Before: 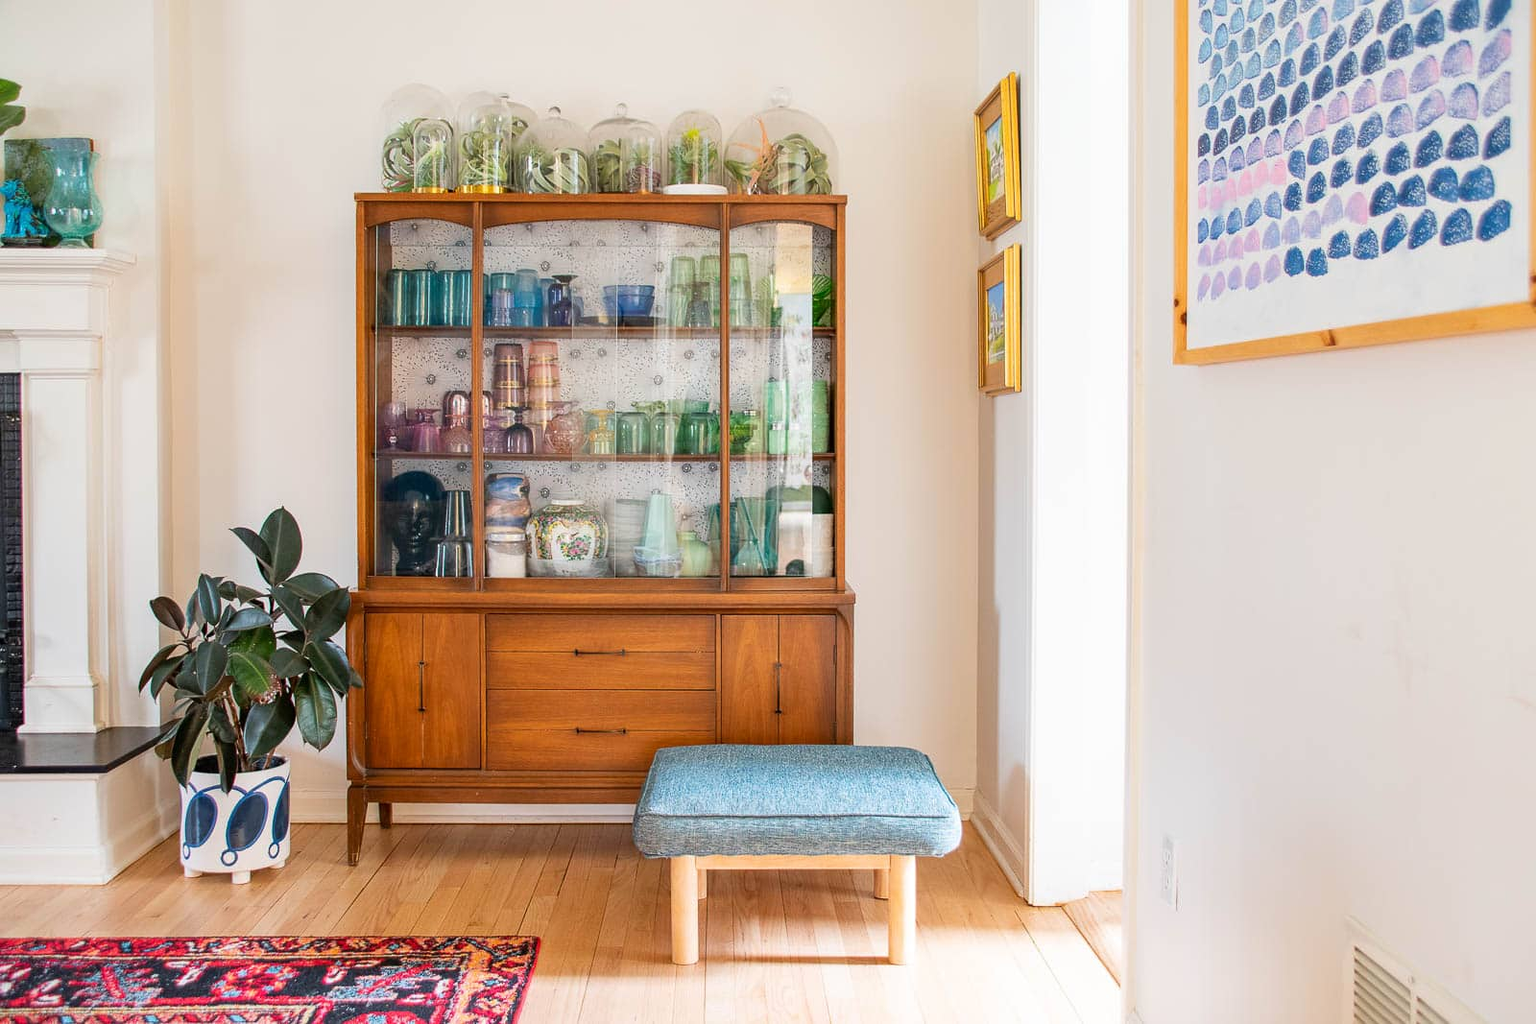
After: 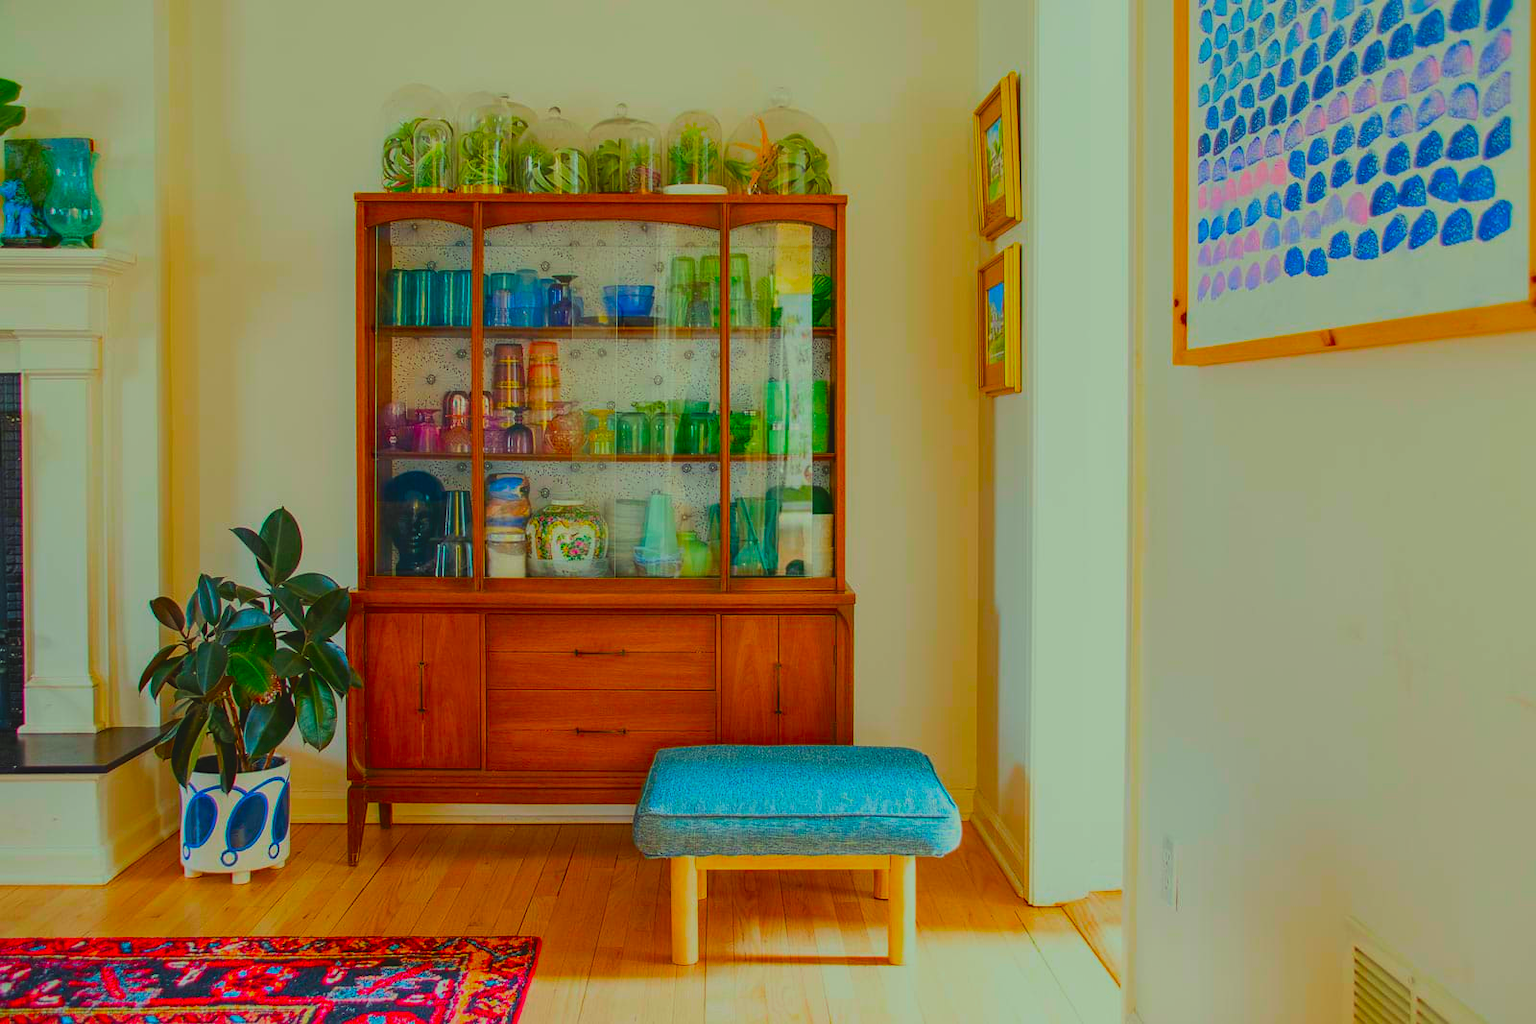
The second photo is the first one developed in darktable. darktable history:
exposure: black level correction -0.018, exposure -1.031 EV, compensate highlight preservation false
color balance rgb: linear chroma grading › global chroma 40.796%, perceptual saturation grading › global saturation 30.345%
color correction: highlights a* -10.89, highlights b* 9.93, saturation 1.71
